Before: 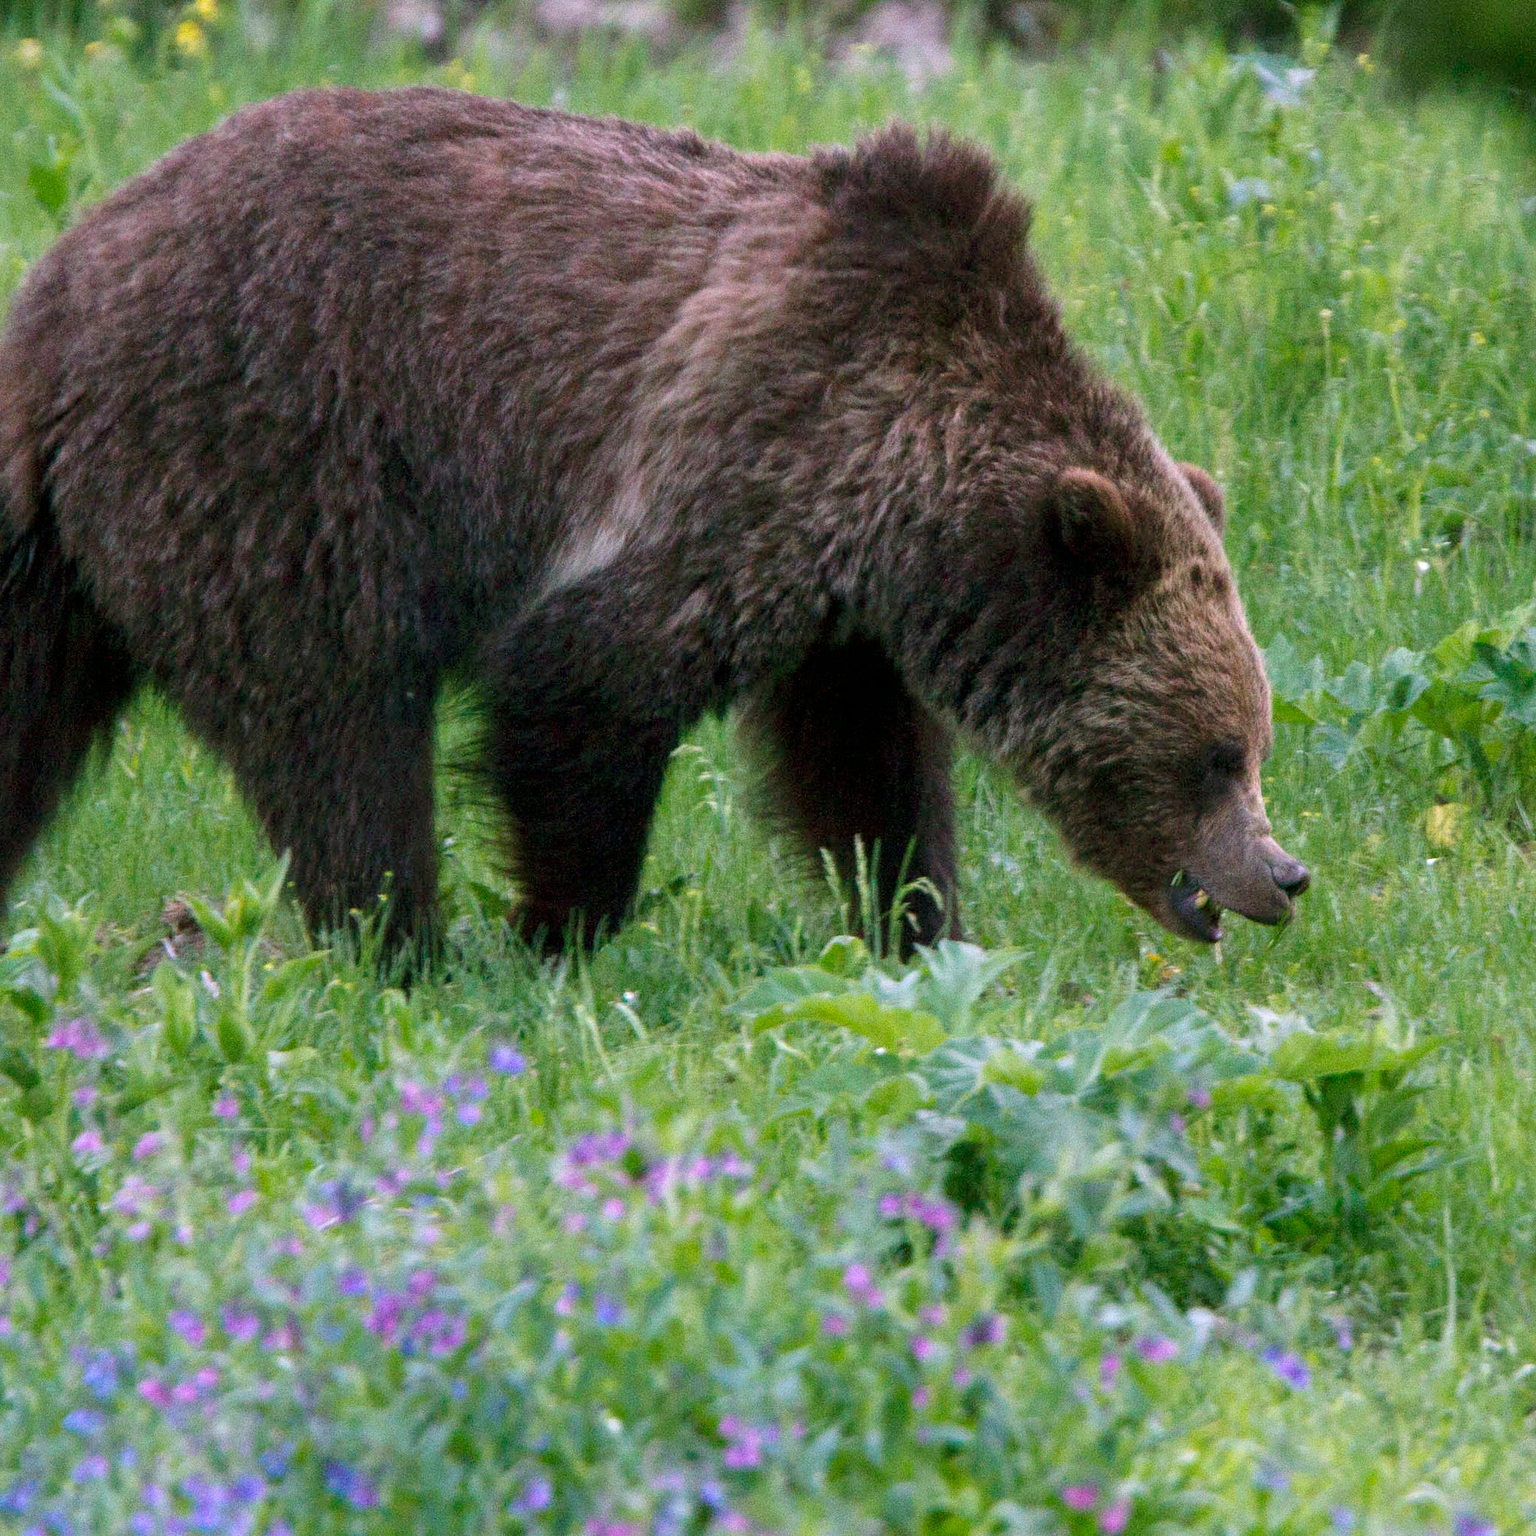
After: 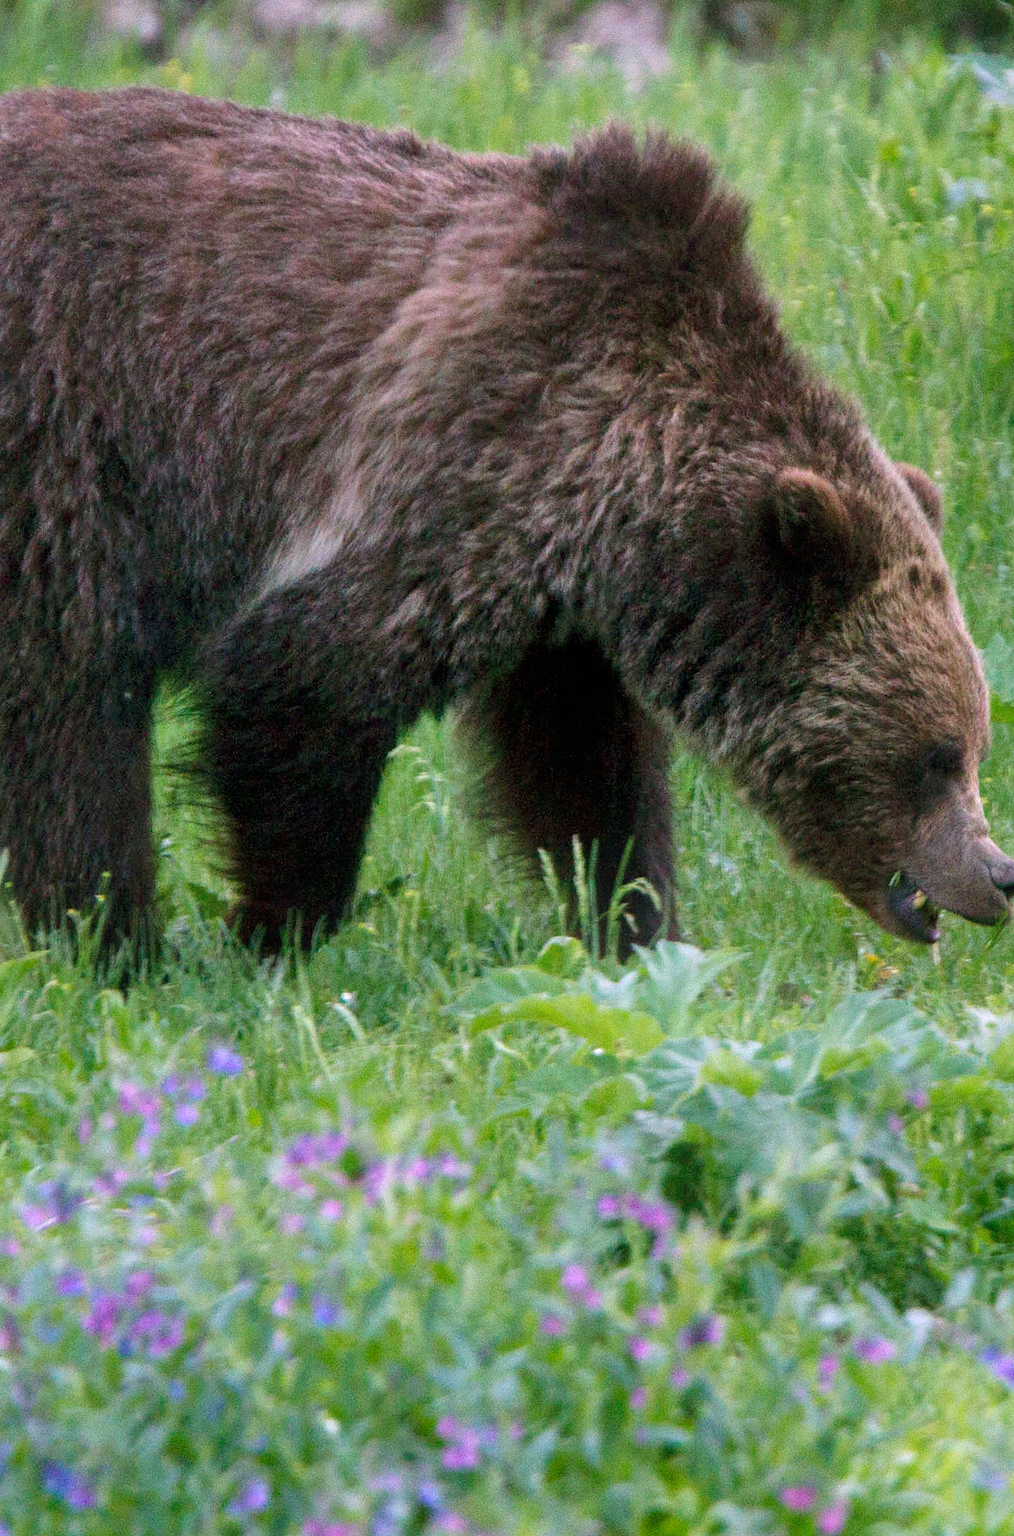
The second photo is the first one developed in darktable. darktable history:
crop and rotate: left 18.442%, right 15.508%
bloom: on, module defaults
shadows and highlights: shadows 37.27, highlights -28.18, soften with gaussian
